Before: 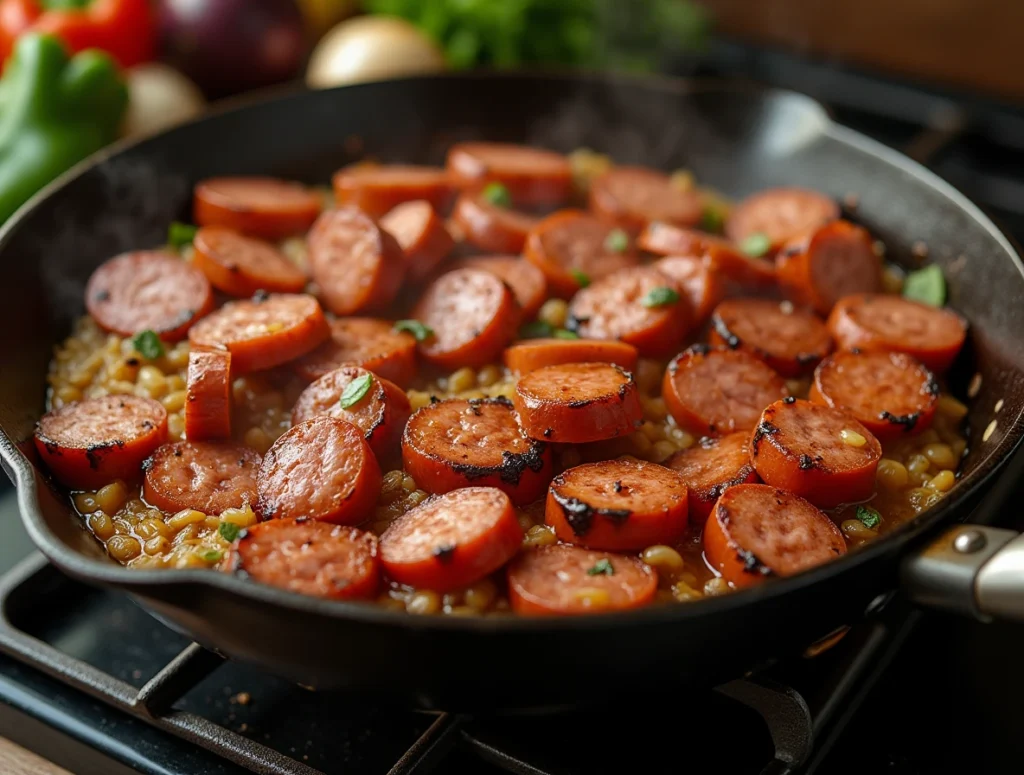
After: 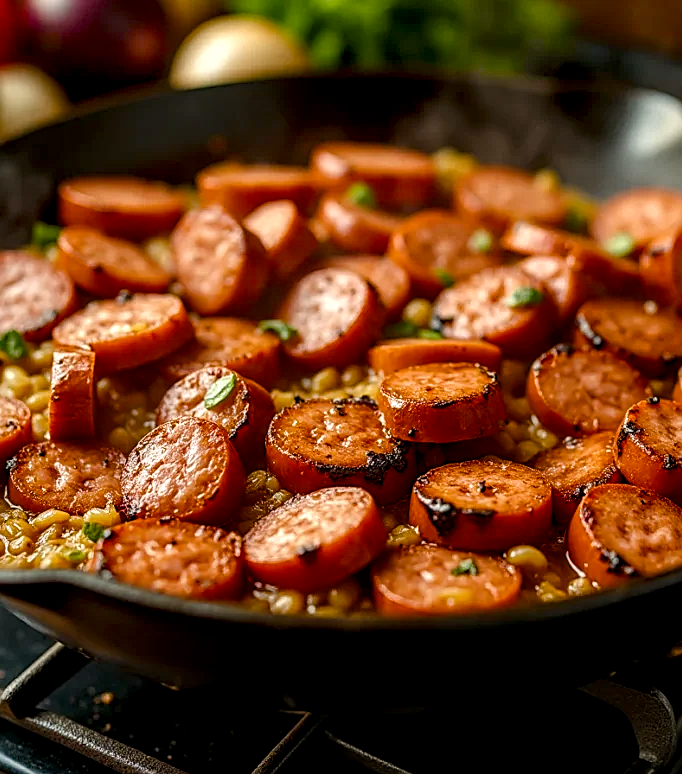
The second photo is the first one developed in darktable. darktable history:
local contrast: detail 150%
color calibration: x 0.329, y 0.345, temperature 5633 K
crop and rotate: left 13.342%, right 19.991%
color balance rgb: perceptual saturation grading › global saturation 20%, perceptual saturation grading › highlights -25%, perceptual saturation grading › shadows 50%
sharpen: on, module defaults
